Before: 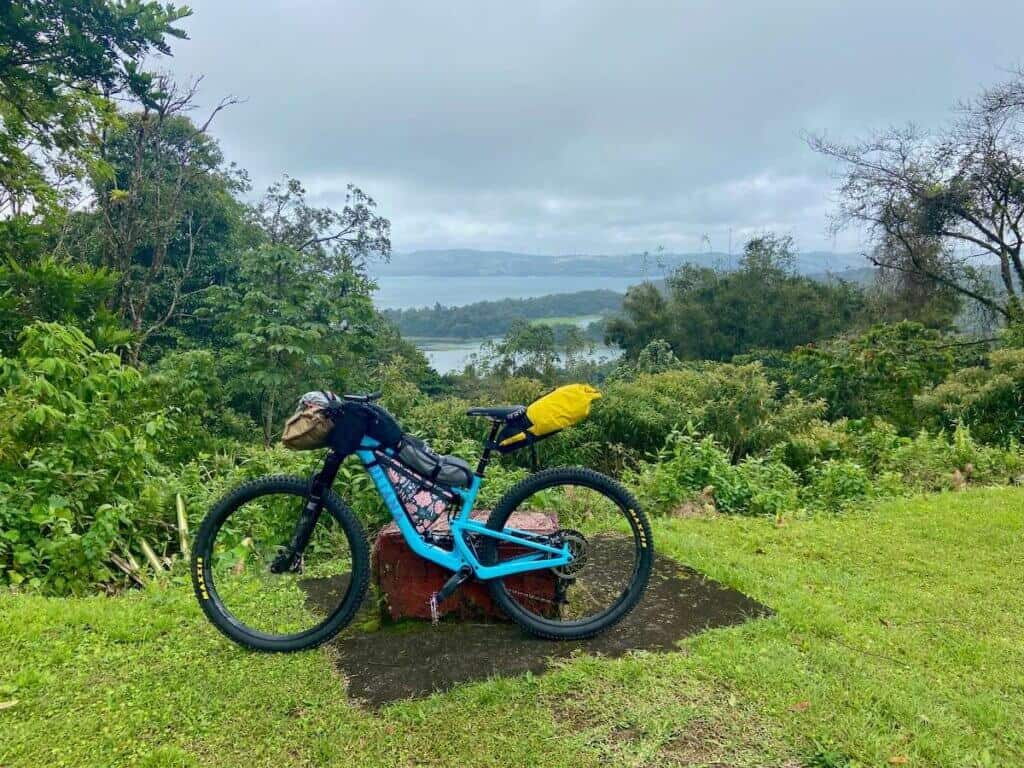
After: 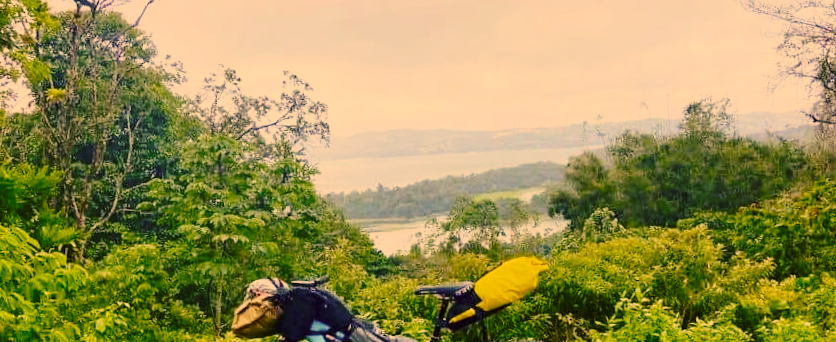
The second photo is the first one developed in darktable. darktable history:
color correction: highlights a* 17.94, highlights b* 35.39, shadows a* 1.48, shadows b* 6.42, saturation 1.01
base curve: curves: ch0 [(0, 0) (0.036, 0.037) (0.121, 0.228) (0.46, 0.76) (0.859, 0.983) (1, 1)], preserve colors none
crop: left 7.036%, top 18.398%, right 14.379%, bottom 40.043%
color zones: curves: ch0 [(0, 0.444) (0.143, 0.442) (0.286, 0.441) (0.429, 0.441) (0.571, 0.441) (0.714, 0.441) (0.857, 0.442) (1, 0.444)]
rotate and perspective: rotation -3.18°, automatic cropping off
